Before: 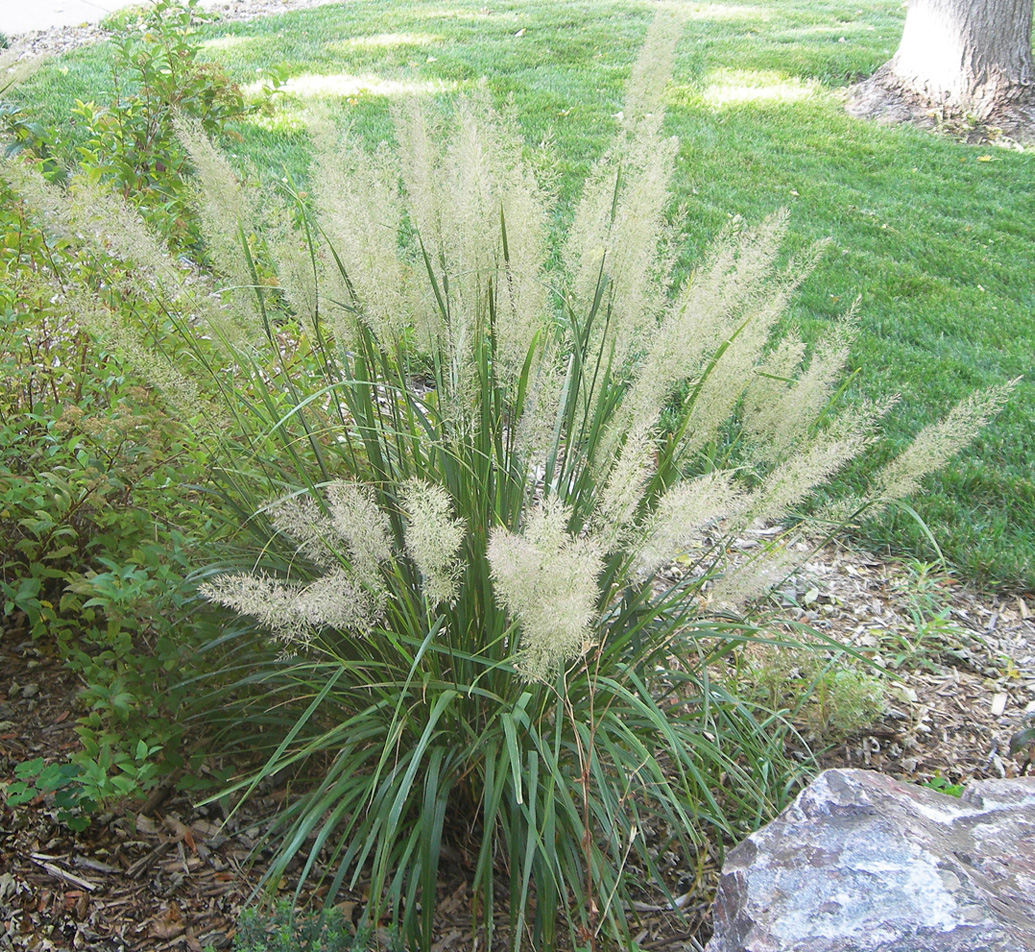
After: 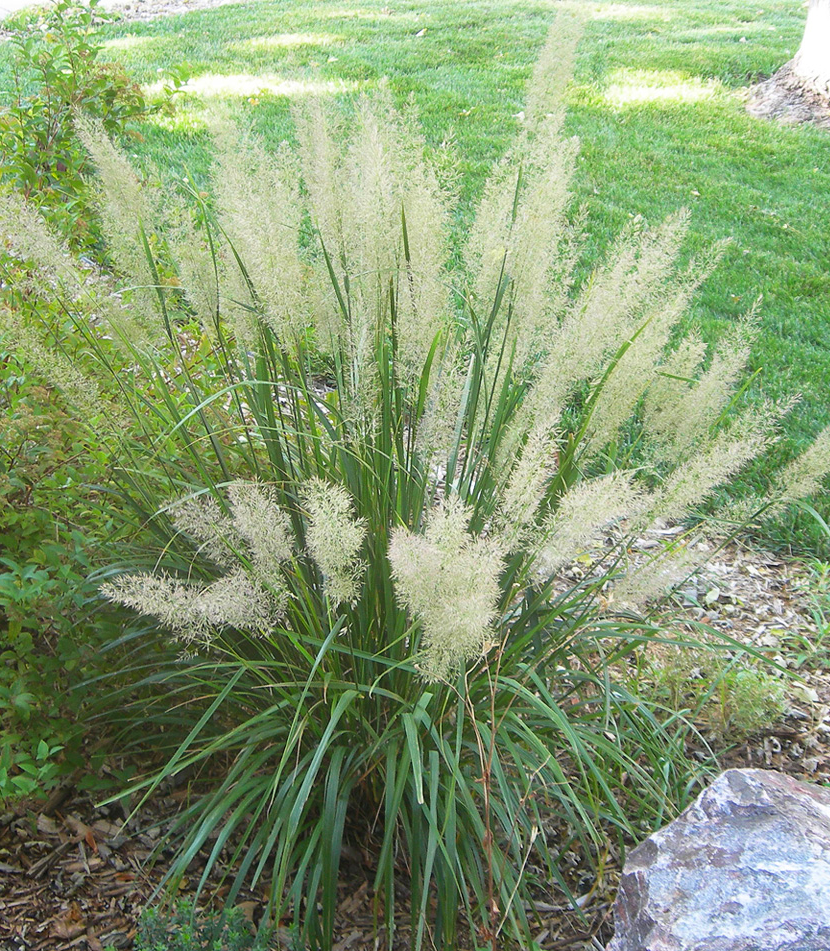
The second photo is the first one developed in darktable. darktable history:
contrast brightness saturation: contrast 0.04, saturation 0.16
crop and rotate: left 9.597%, right 10.195%
